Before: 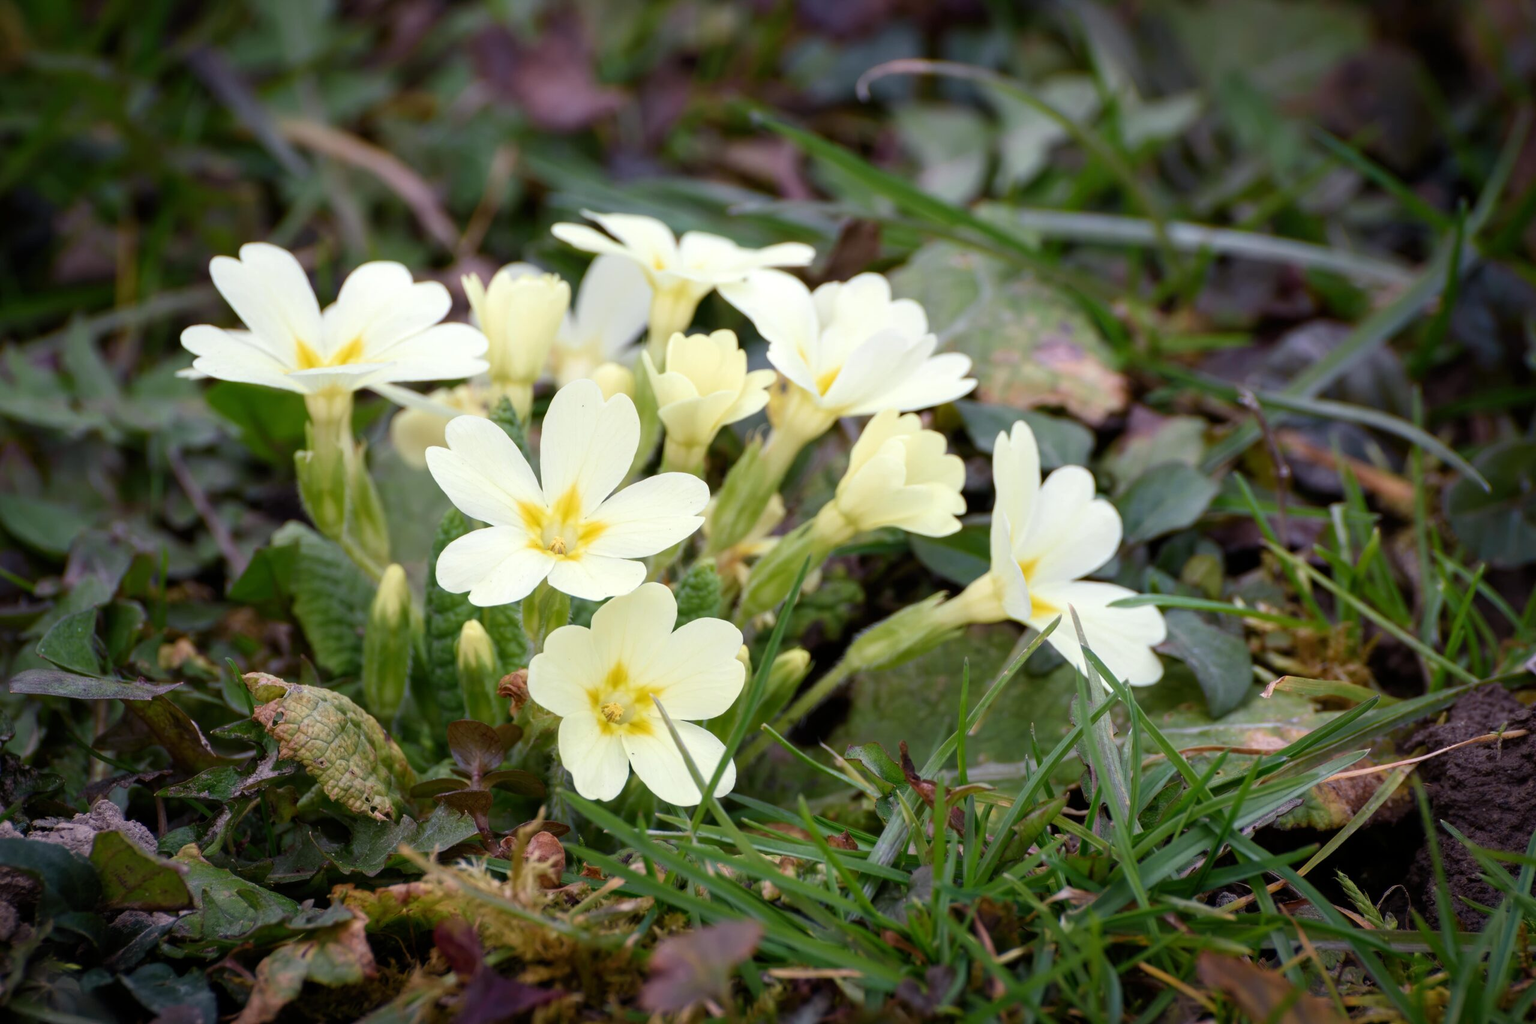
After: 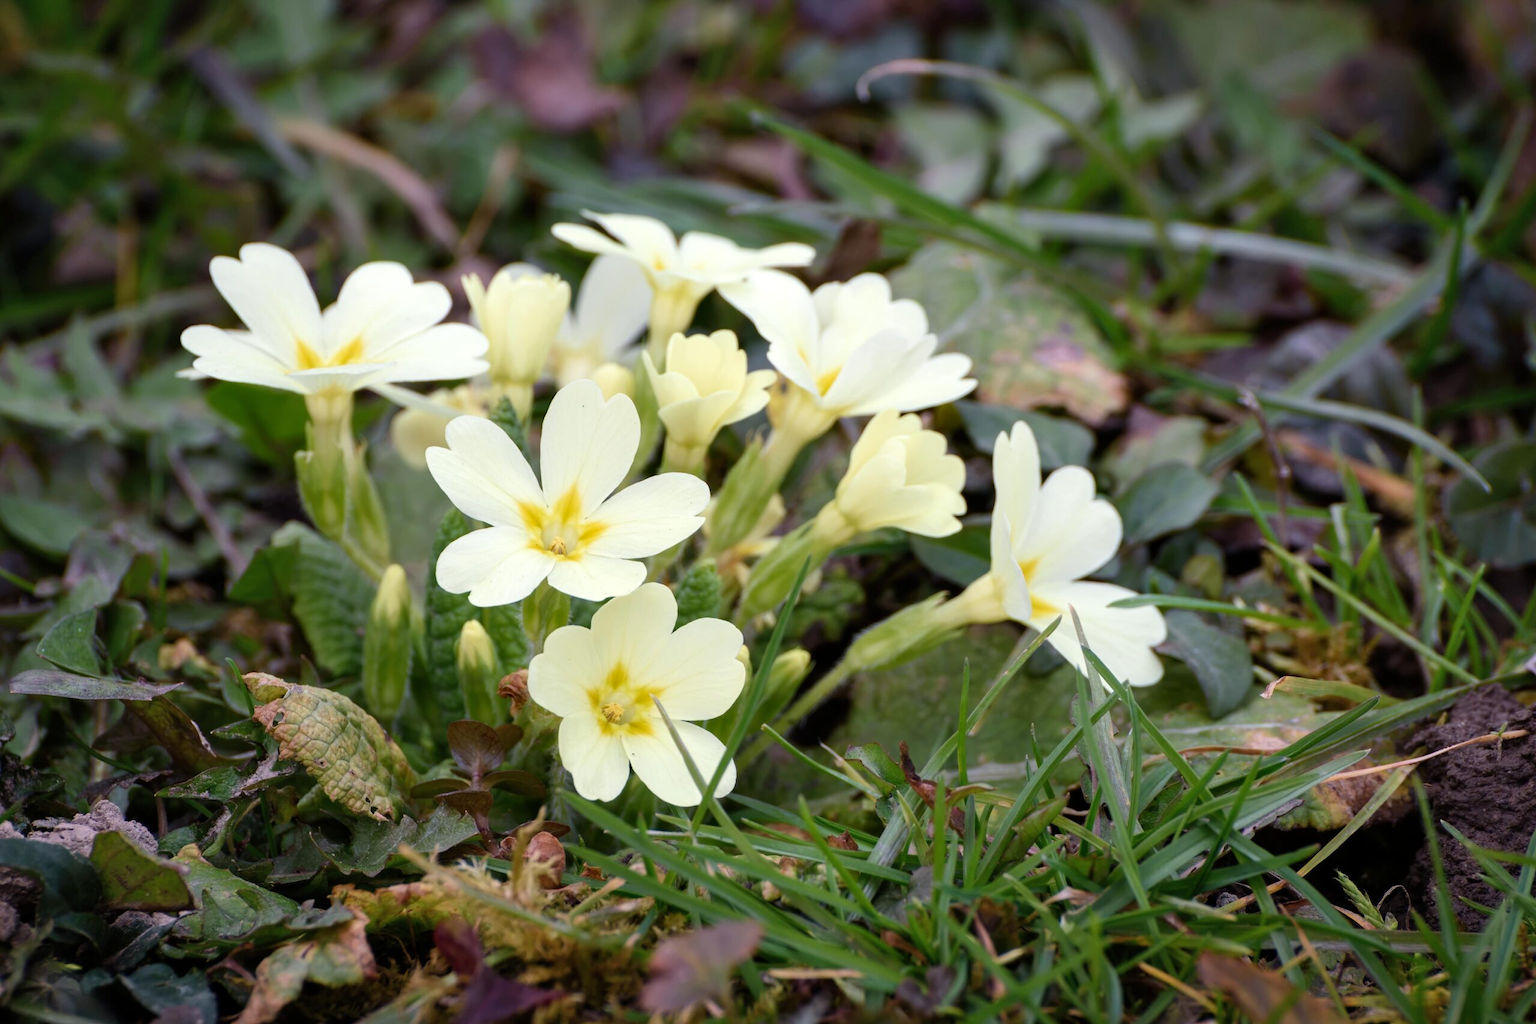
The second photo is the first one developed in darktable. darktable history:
shadows and highlights: shadows 37.48, highlights -27.17, soften with gaussian
